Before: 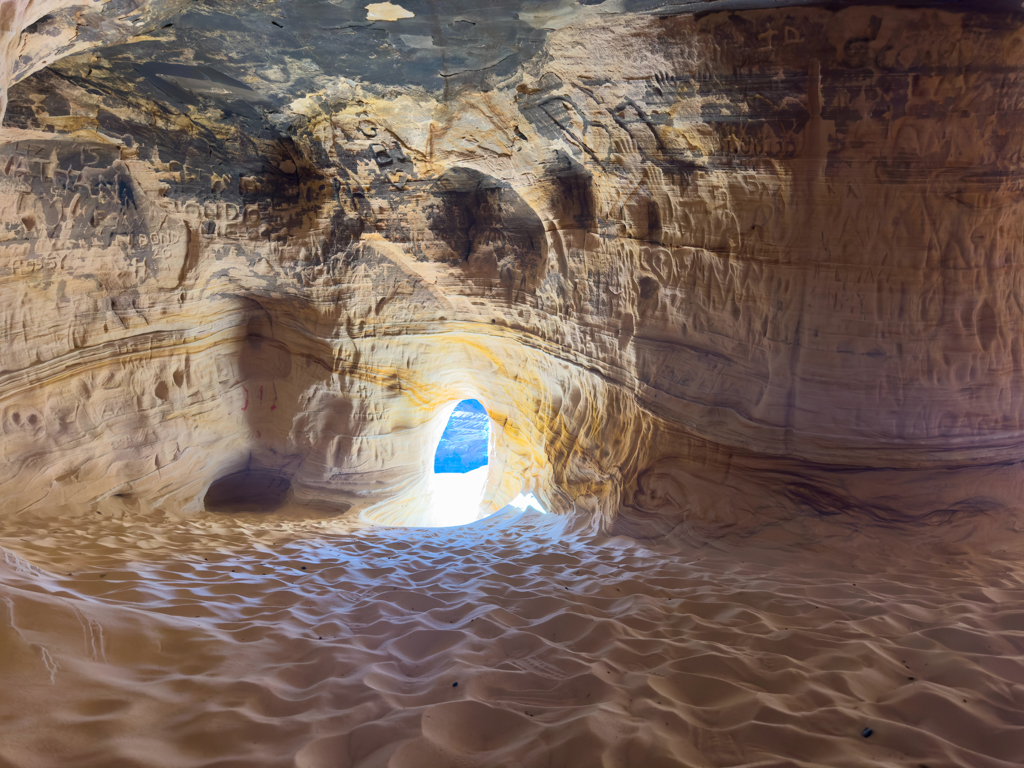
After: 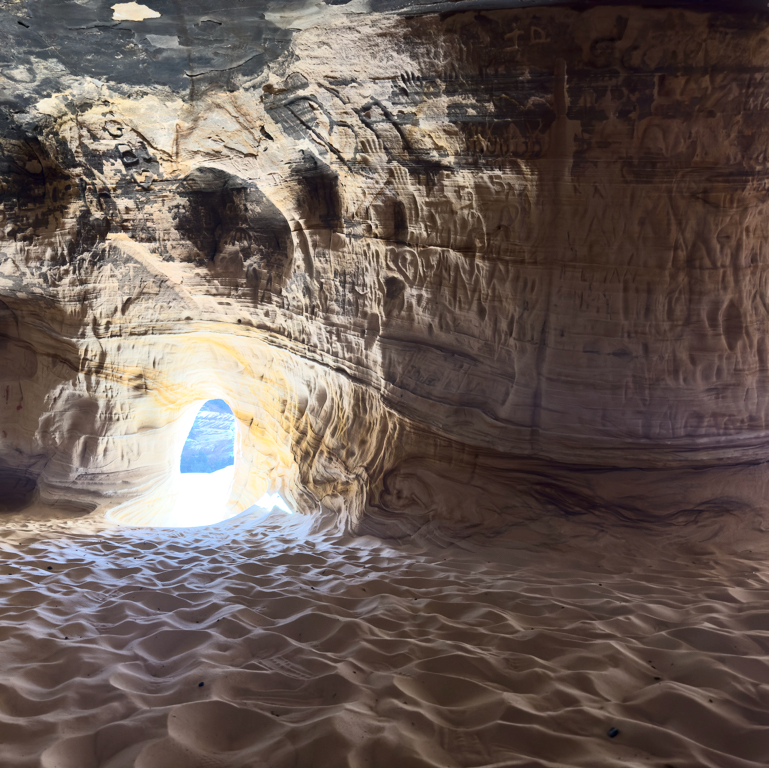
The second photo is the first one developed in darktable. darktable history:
crop and rotate: left 24.826%
exposure: exposure 0.126 EV, compensate exposure bias true, compensate highlight preservation false
contrast brightness saturation: contrast 0.246, saturation -0.312
